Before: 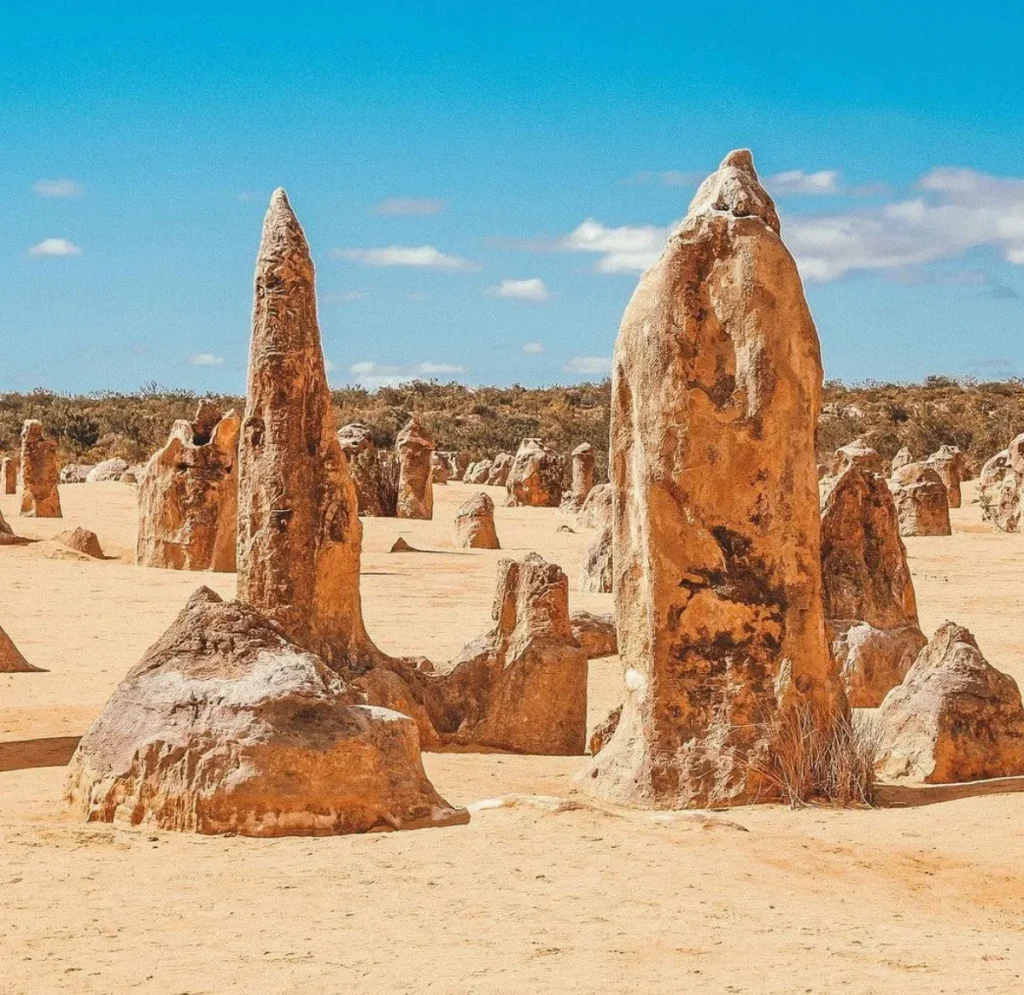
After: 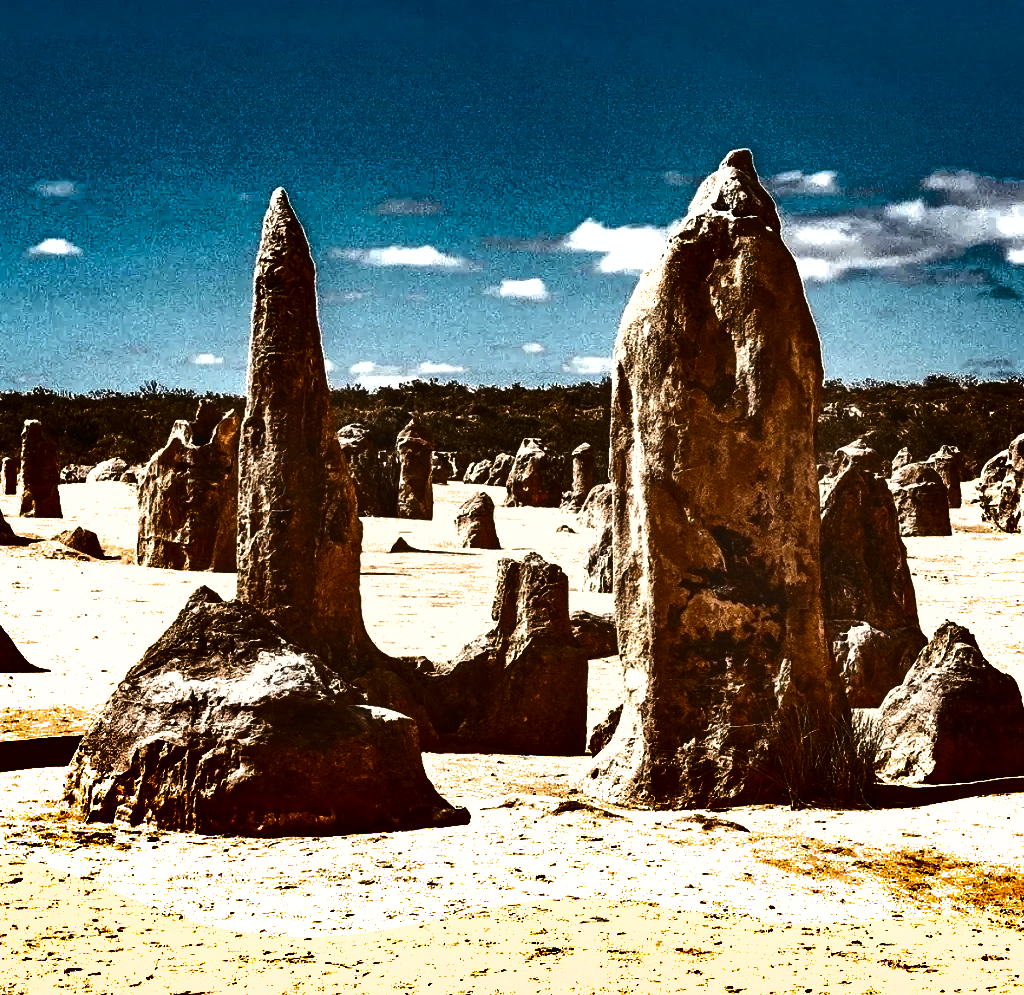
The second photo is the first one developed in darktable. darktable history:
contrast brightness saturation: brightness 0.185, saturation -0.482
exposure: black level correction 0, exposure 0.899 EV, compensate highlight preservation false
shadows and highlights: radius 123.26, shadows 99.34, white point adjustment -3.07, highlights -98.24, soften with gaussian
